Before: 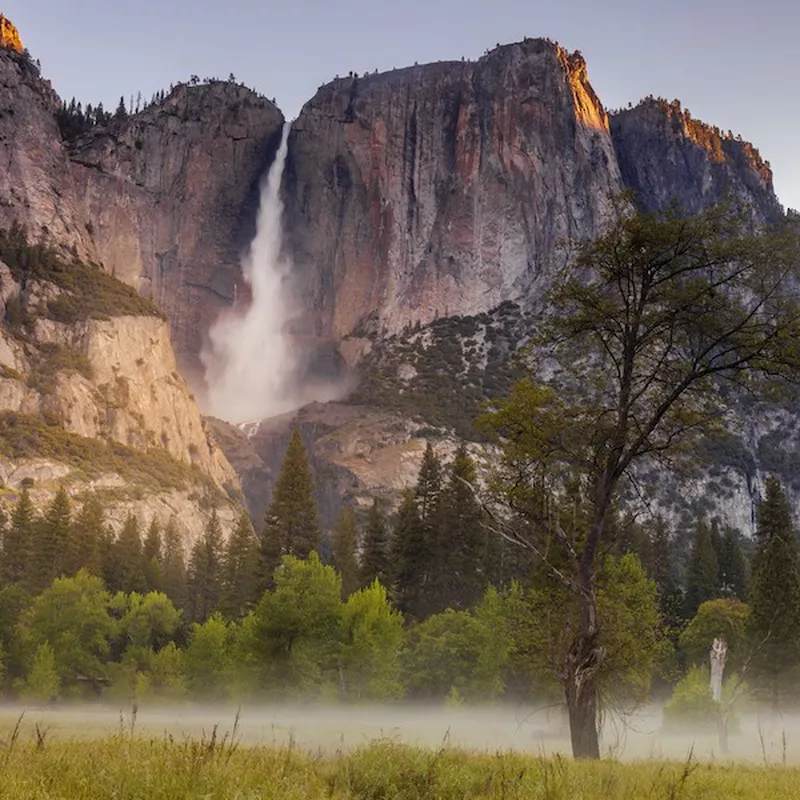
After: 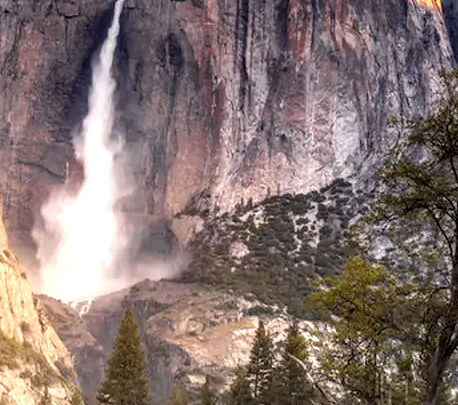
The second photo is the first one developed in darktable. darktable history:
local contrast: detail 160%
exposure: black level correction 0, exposure 0.692 EV, compensate highlight preservation false
crop: left 21.056%, top 15.255%, right 21.606%, bottom 33.997%
